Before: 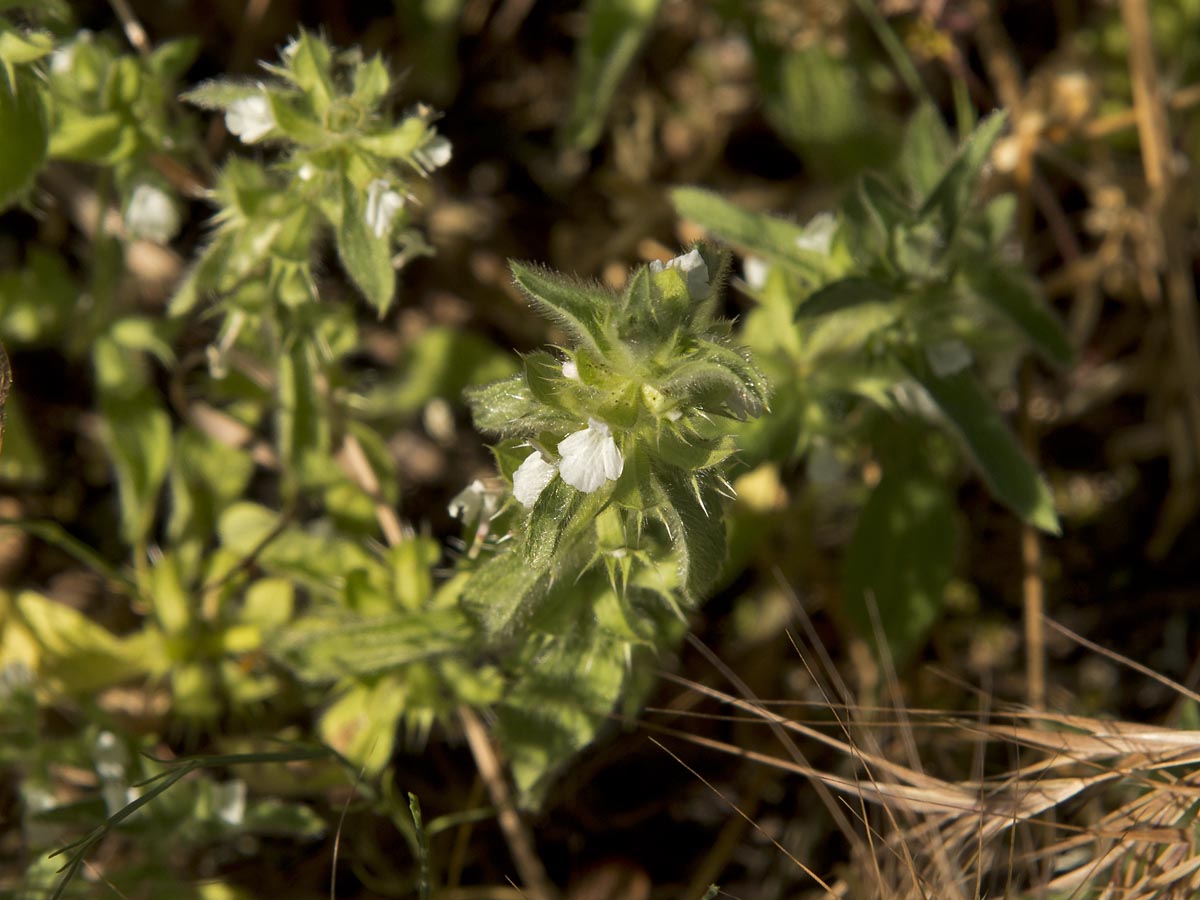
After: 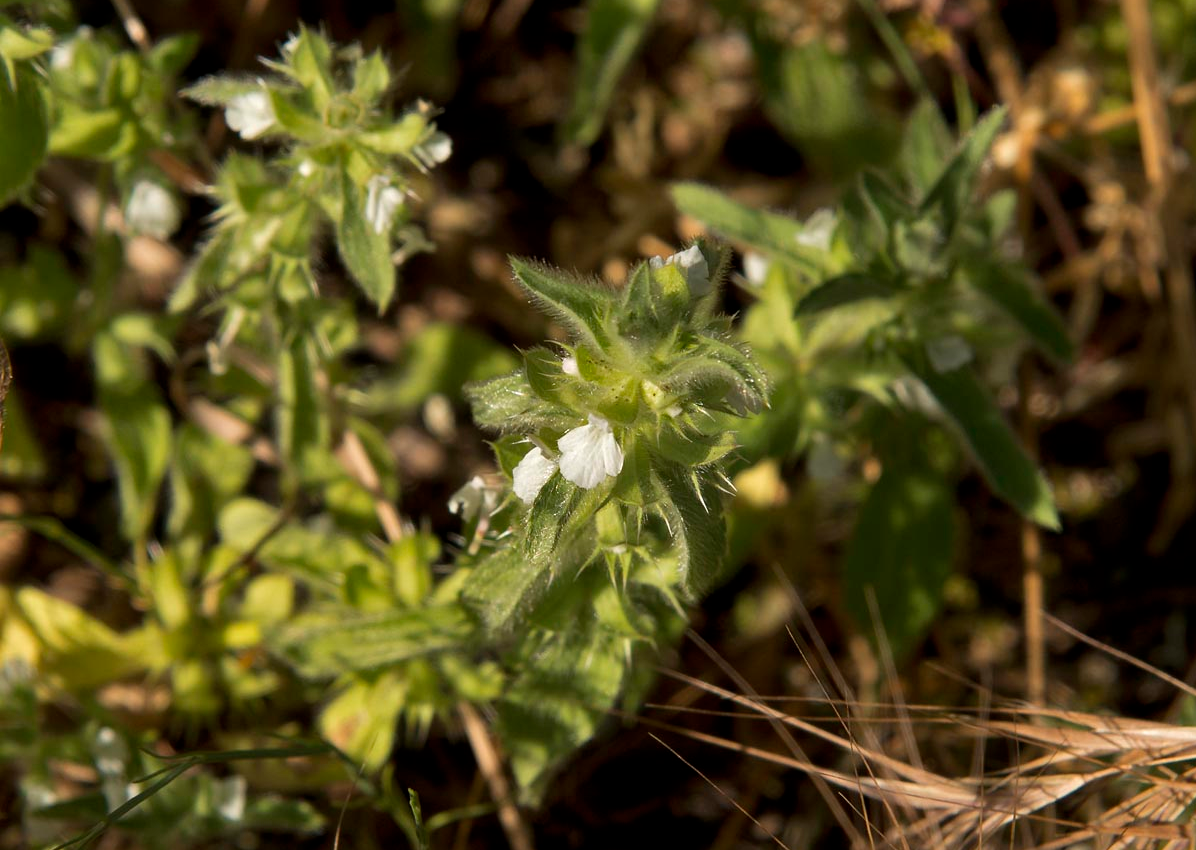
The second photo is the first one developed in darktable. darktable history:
crop: top 0.448%, right 0.264%, bottom 5.045%
tone equalizer: on, module defaults
